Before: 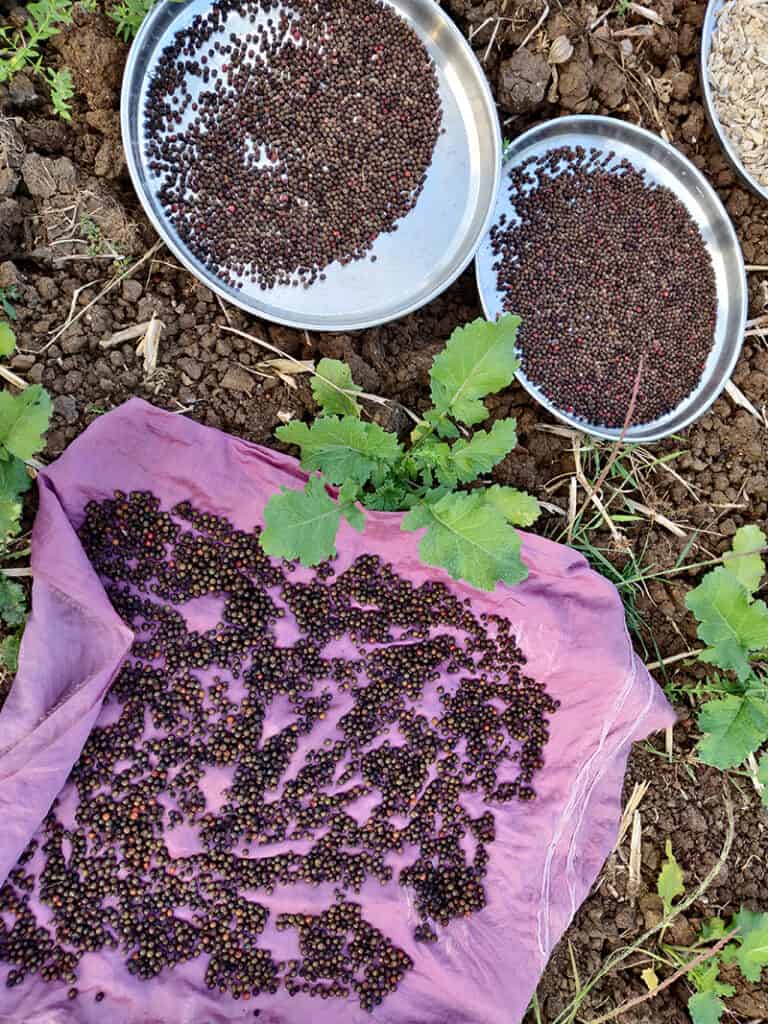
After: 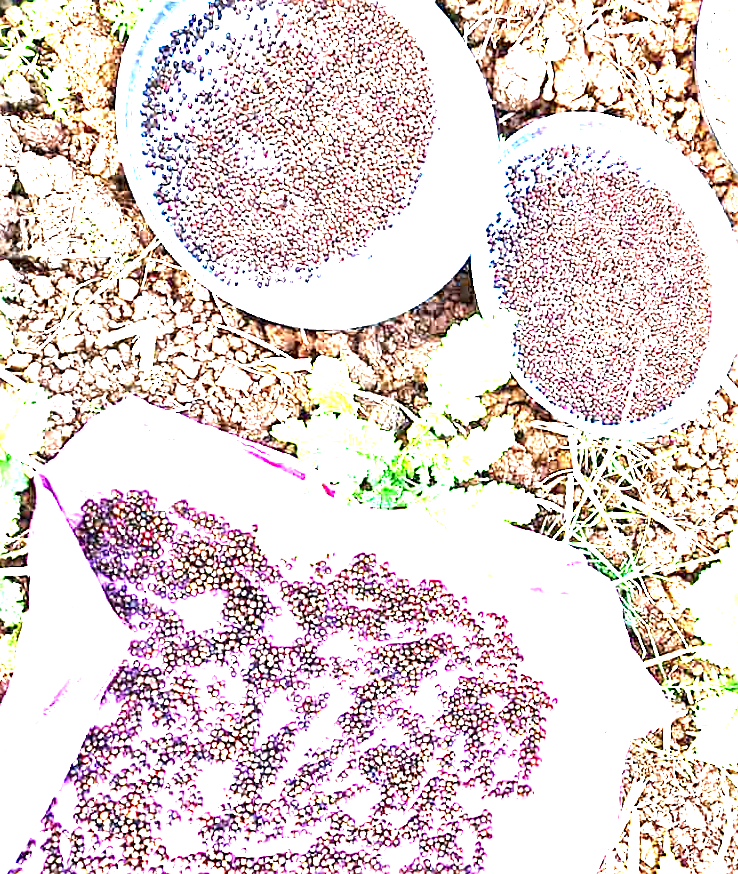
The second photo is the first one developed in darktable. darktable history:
white balance: red 1.009, blue 1.027
color balance: contrast 10%
sharpen: on, module defaults
exposure: black level correction 0, exposure 4 EV, compensate exposure bias true, compensate highlight preservation false
crop and rotate: angle 0.2°, left 0.275%, right 3.127%, bottom 14.18%
